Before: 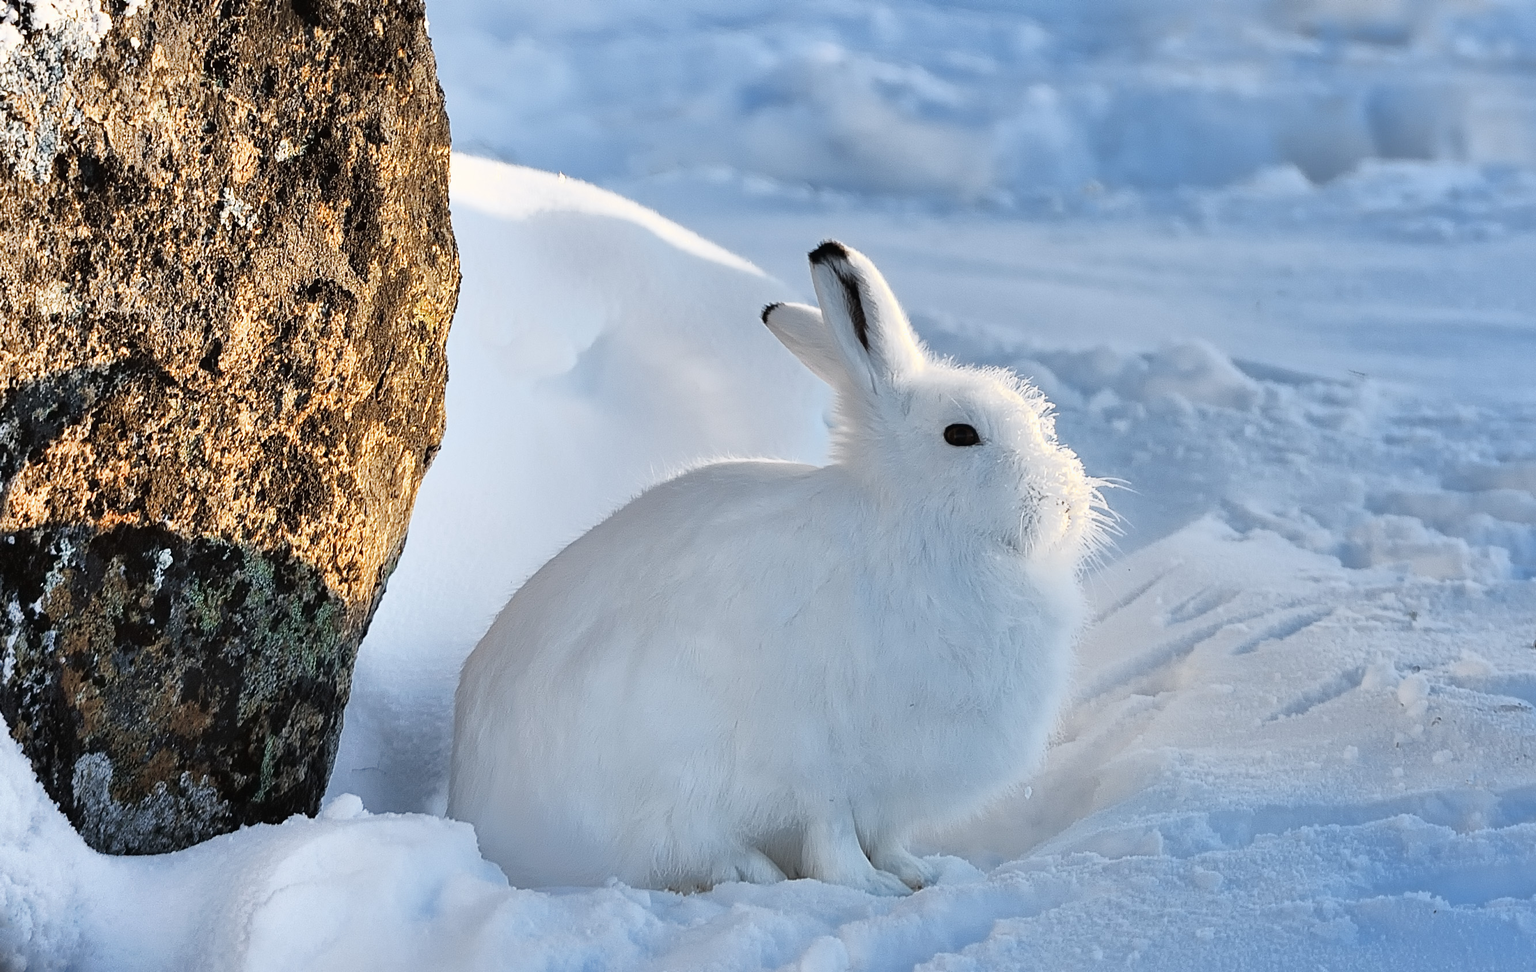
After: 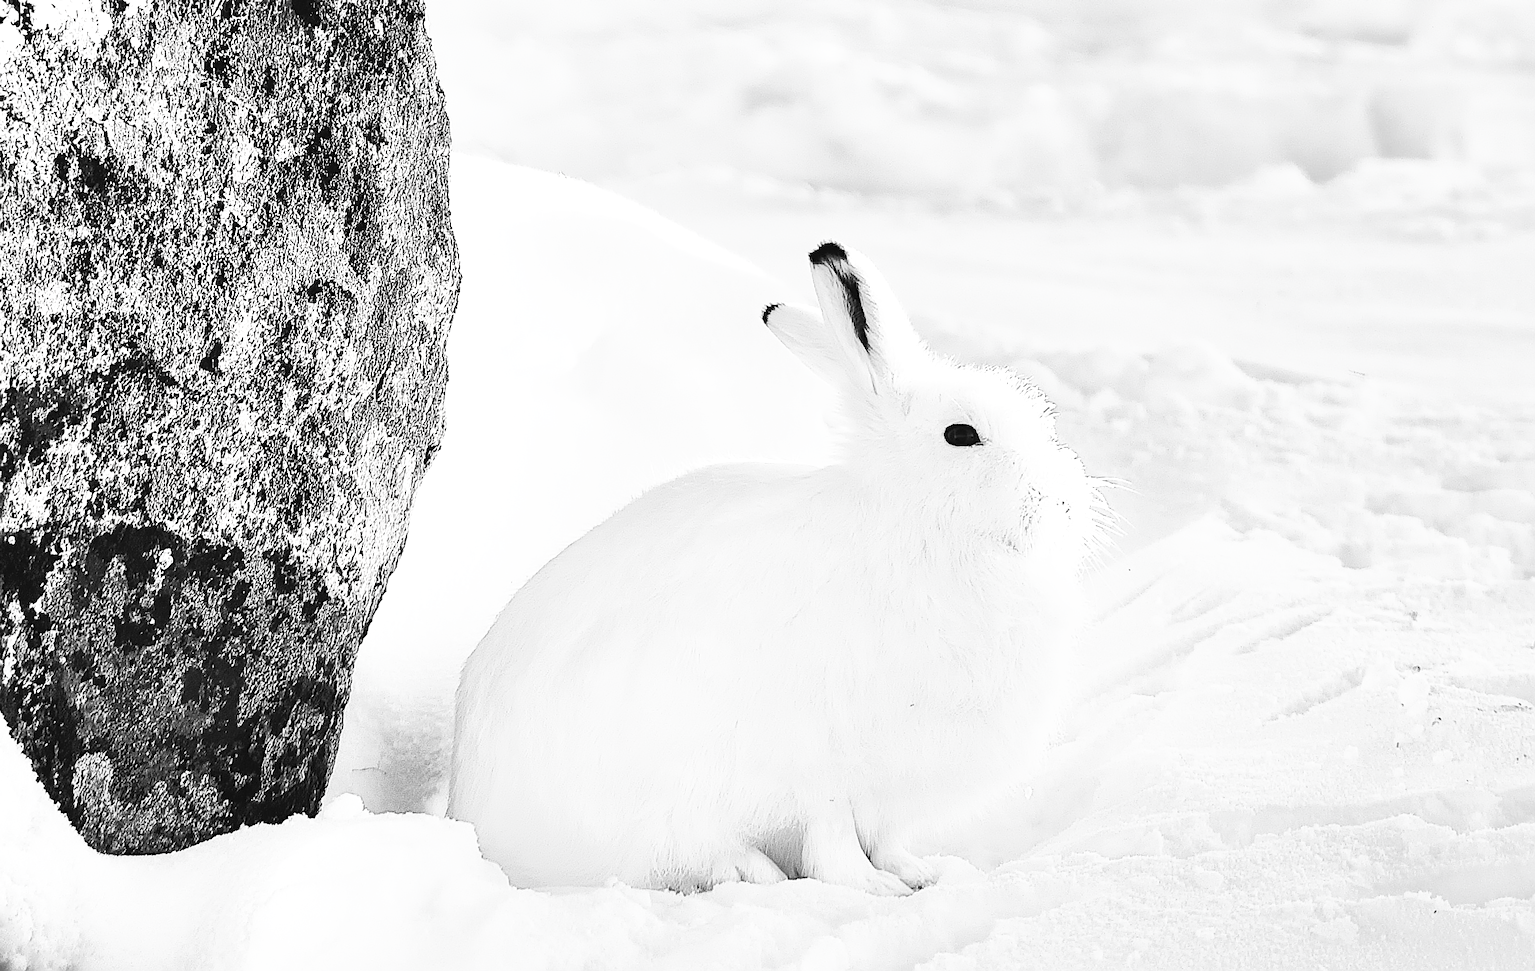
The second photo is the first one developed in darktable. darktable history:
sharpen: radius 1.348, amount 1.245, threshold 0.71
contrast brightness saturation: contrast 0.523, brightness 0.481, saturation -0.993
exposure: black level correction 0.001, exposure 0.499 EV, compensate highlight preservation false
